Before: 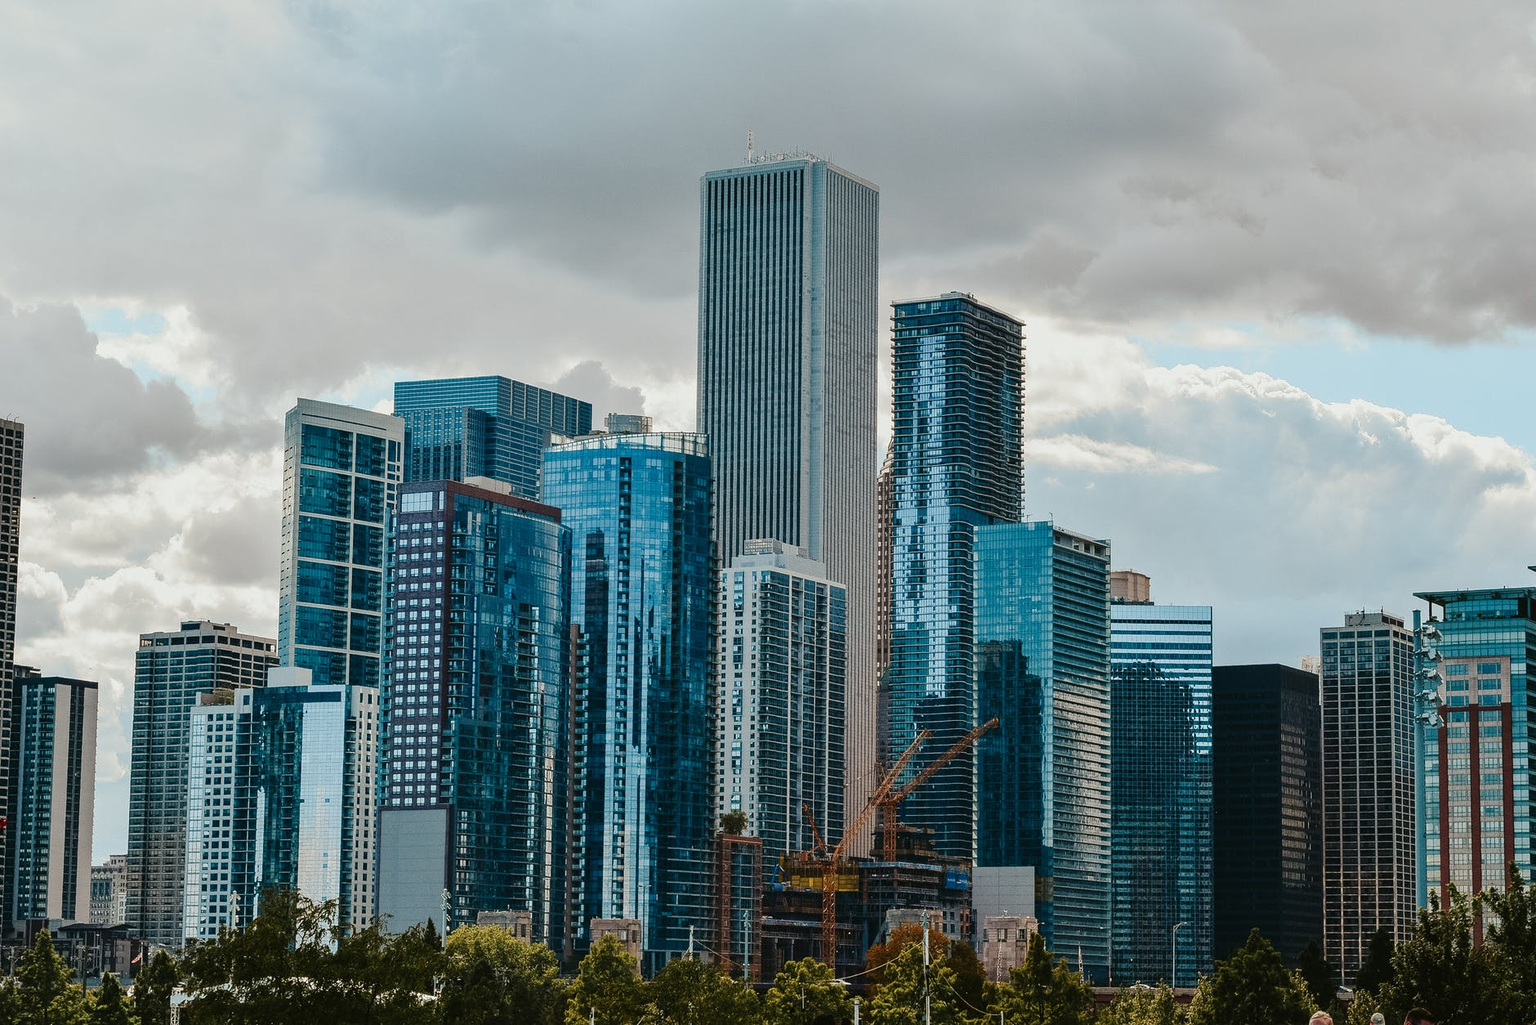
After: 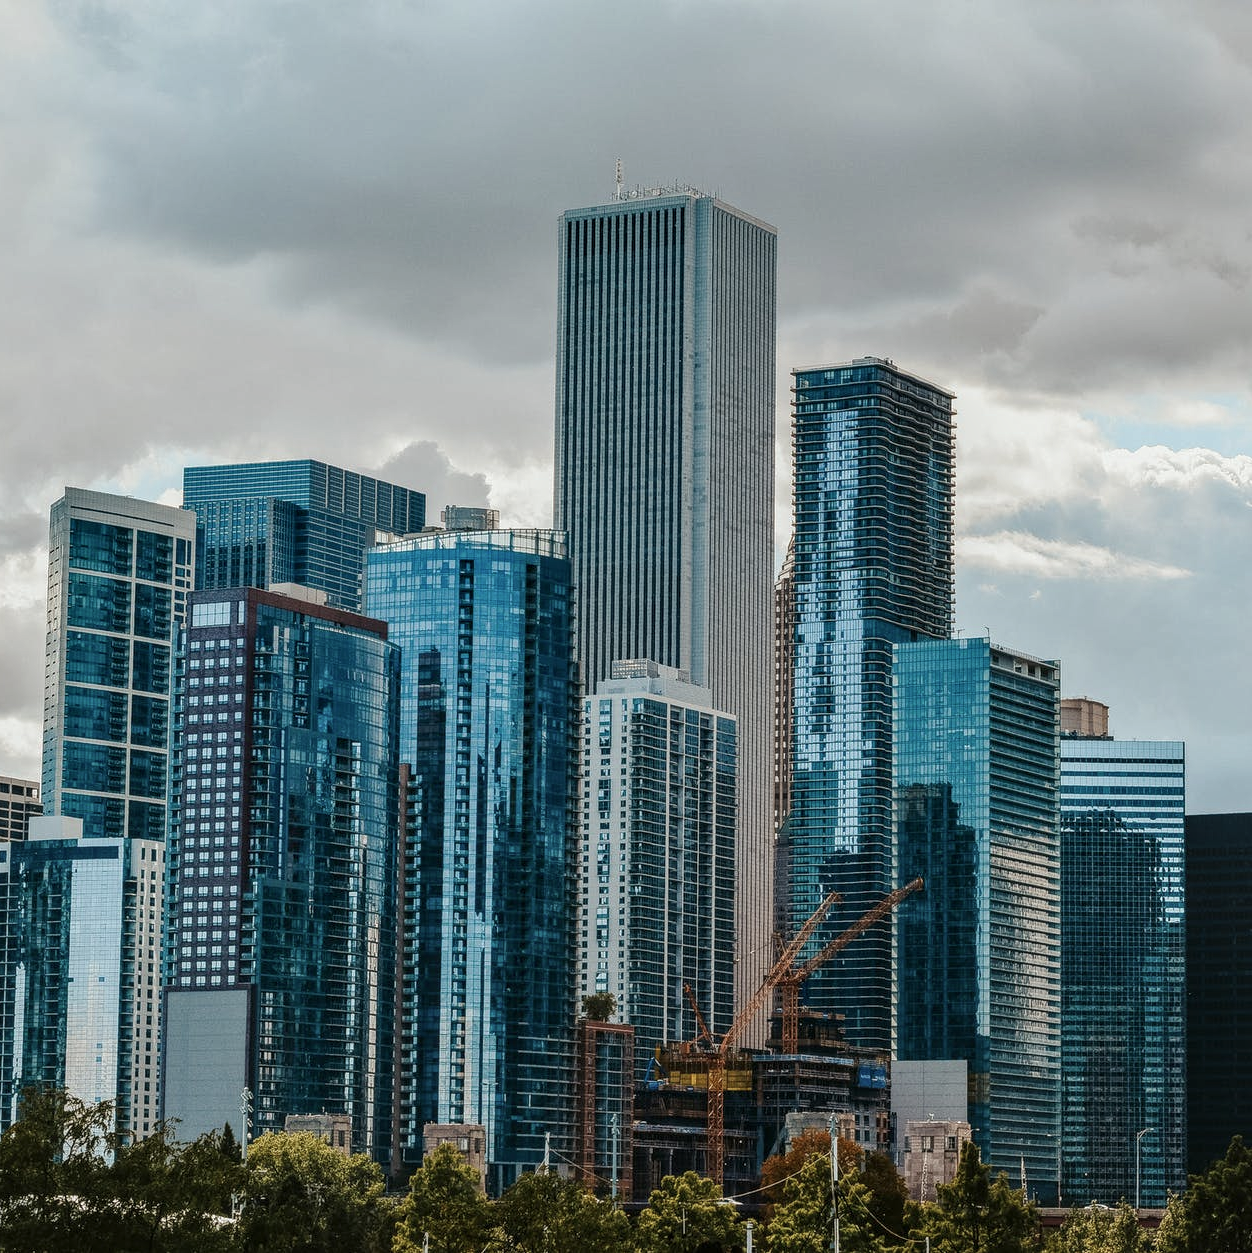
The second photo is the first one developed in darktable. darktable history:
local contrast: on, module defaults
contrast brightness saturation: saturation -0.102
crop and rotate: left 15.916%, right 17.459%
